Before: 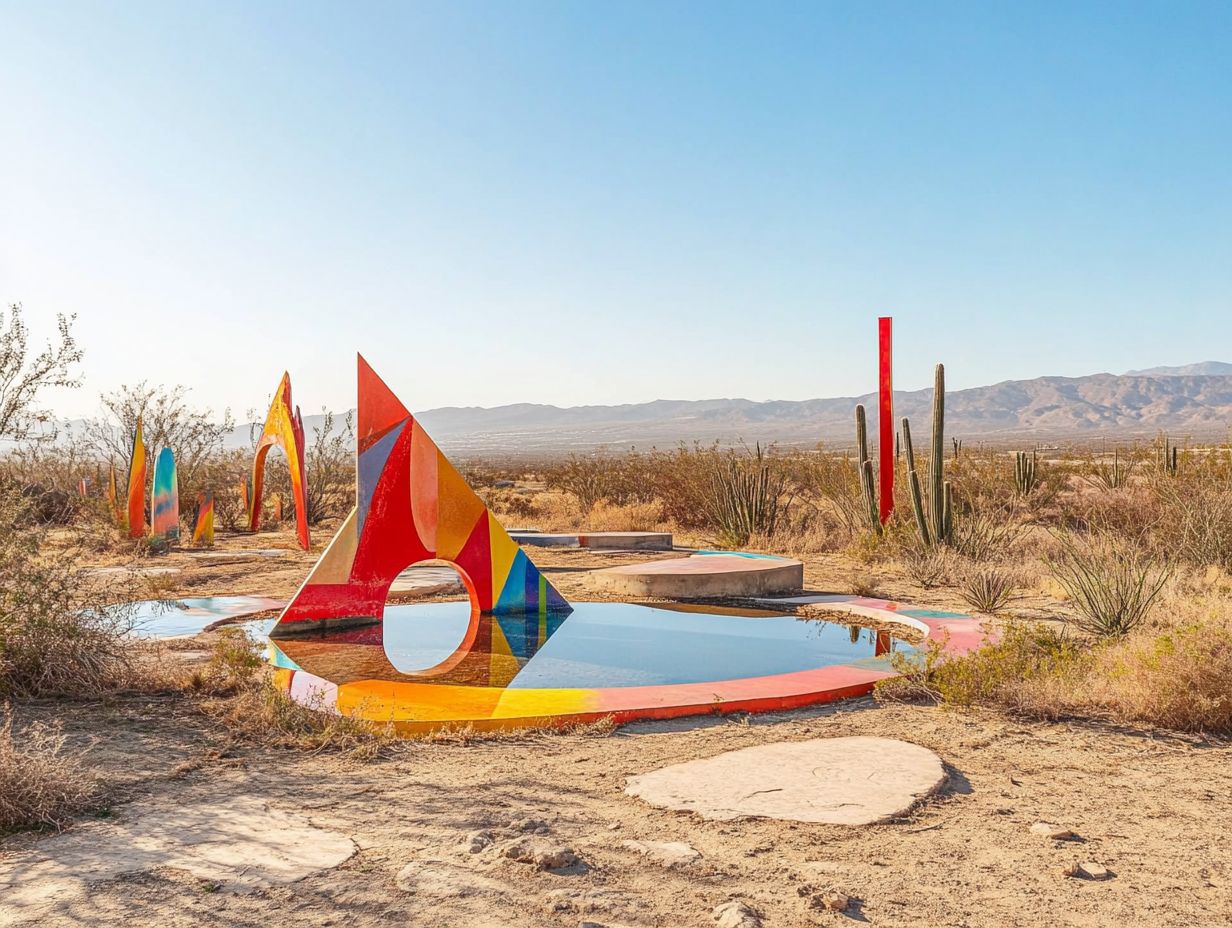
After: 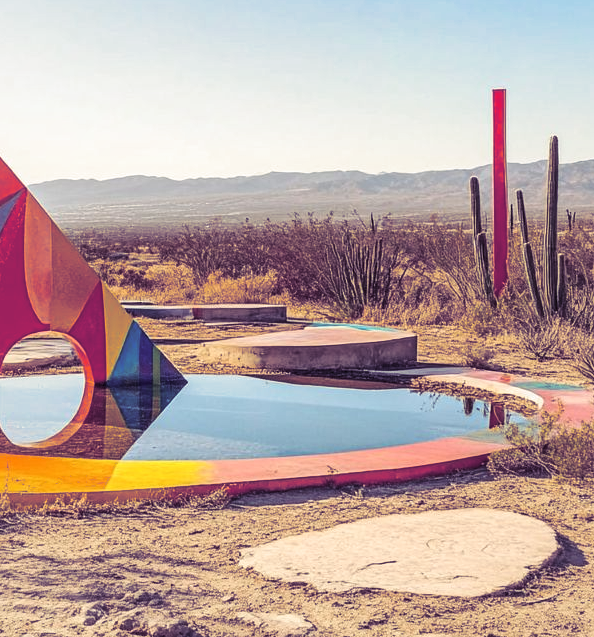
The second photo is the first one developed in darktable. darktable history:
crop: left 31.379%, top 24.658%, right 20.326%, bottom 6.628%
local contrast: mode bilateral grid, contrast 20, coarseness 100, detail 150%, midtone range 0.2
split-toning: shadows › hue 255.6°, shadows › saturation 0.66, highlights › hue 43.2°, highlights › saturation 0.68, balance -50.1
